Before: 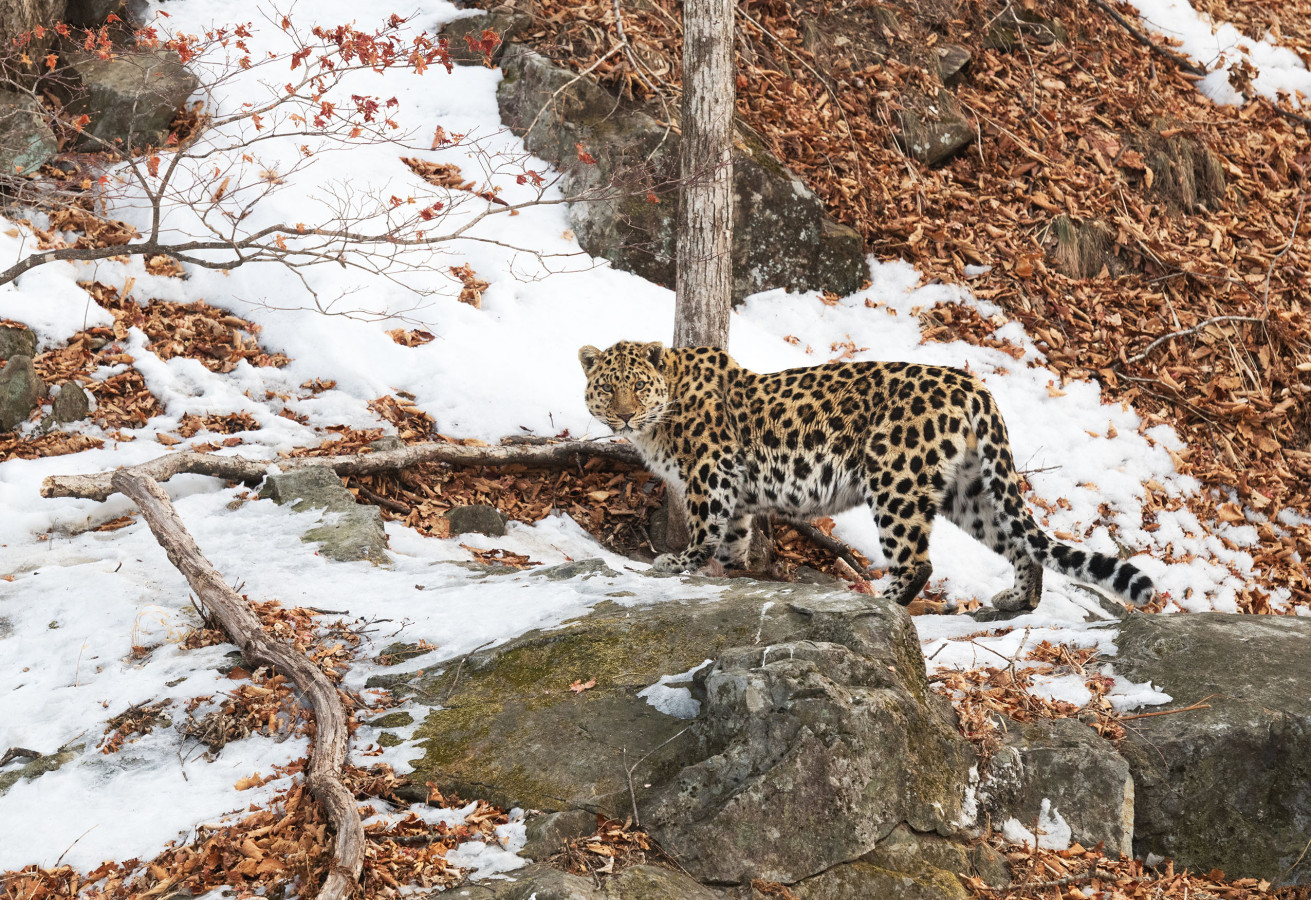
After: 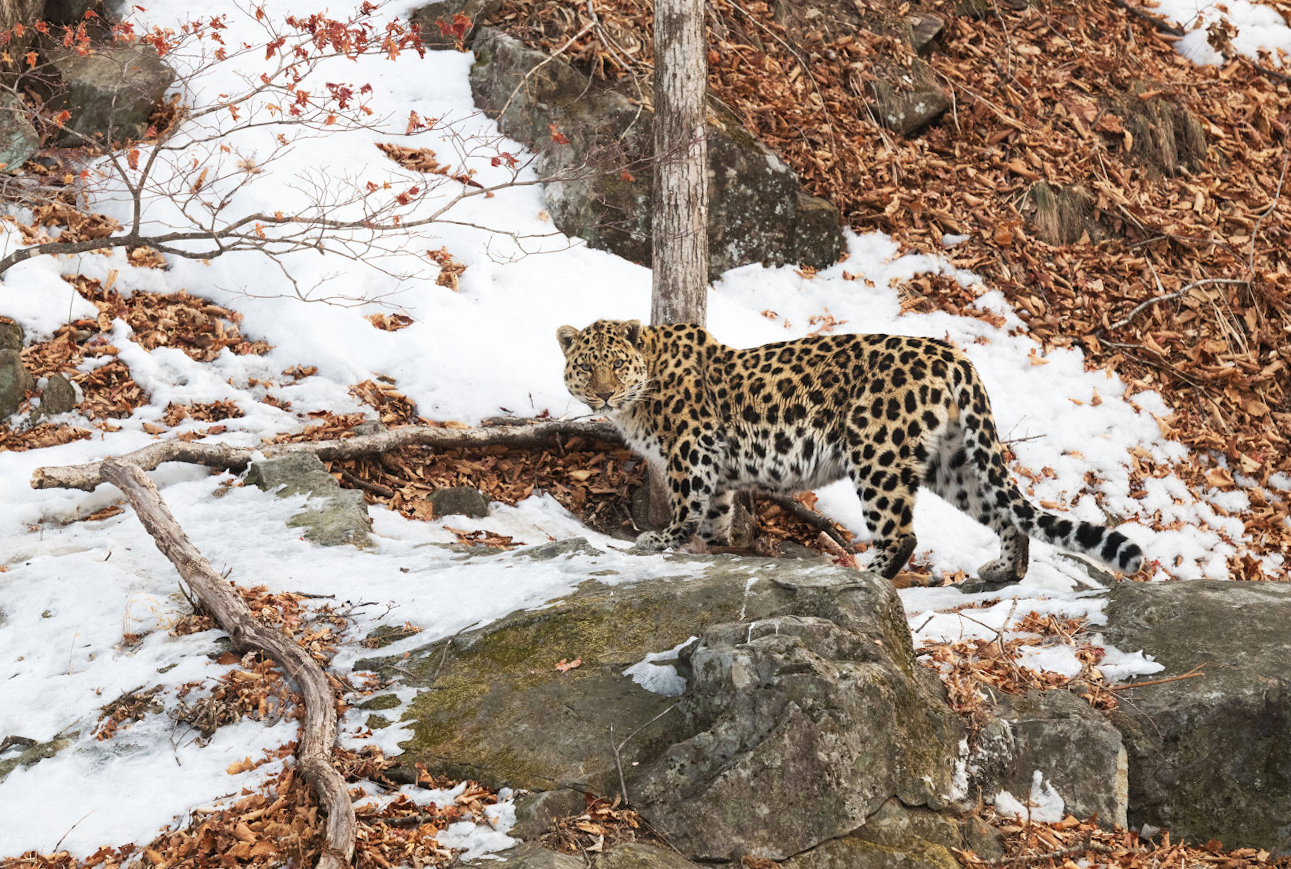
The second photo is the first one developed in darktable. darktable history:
rotate and perspective: rotation -1.32°, lens shift (horizontal) -0.031, crop left 0.015, crop right 0.985, crop top 0.047, crop bottom 0.982
tone equalizer: on, module defaults
